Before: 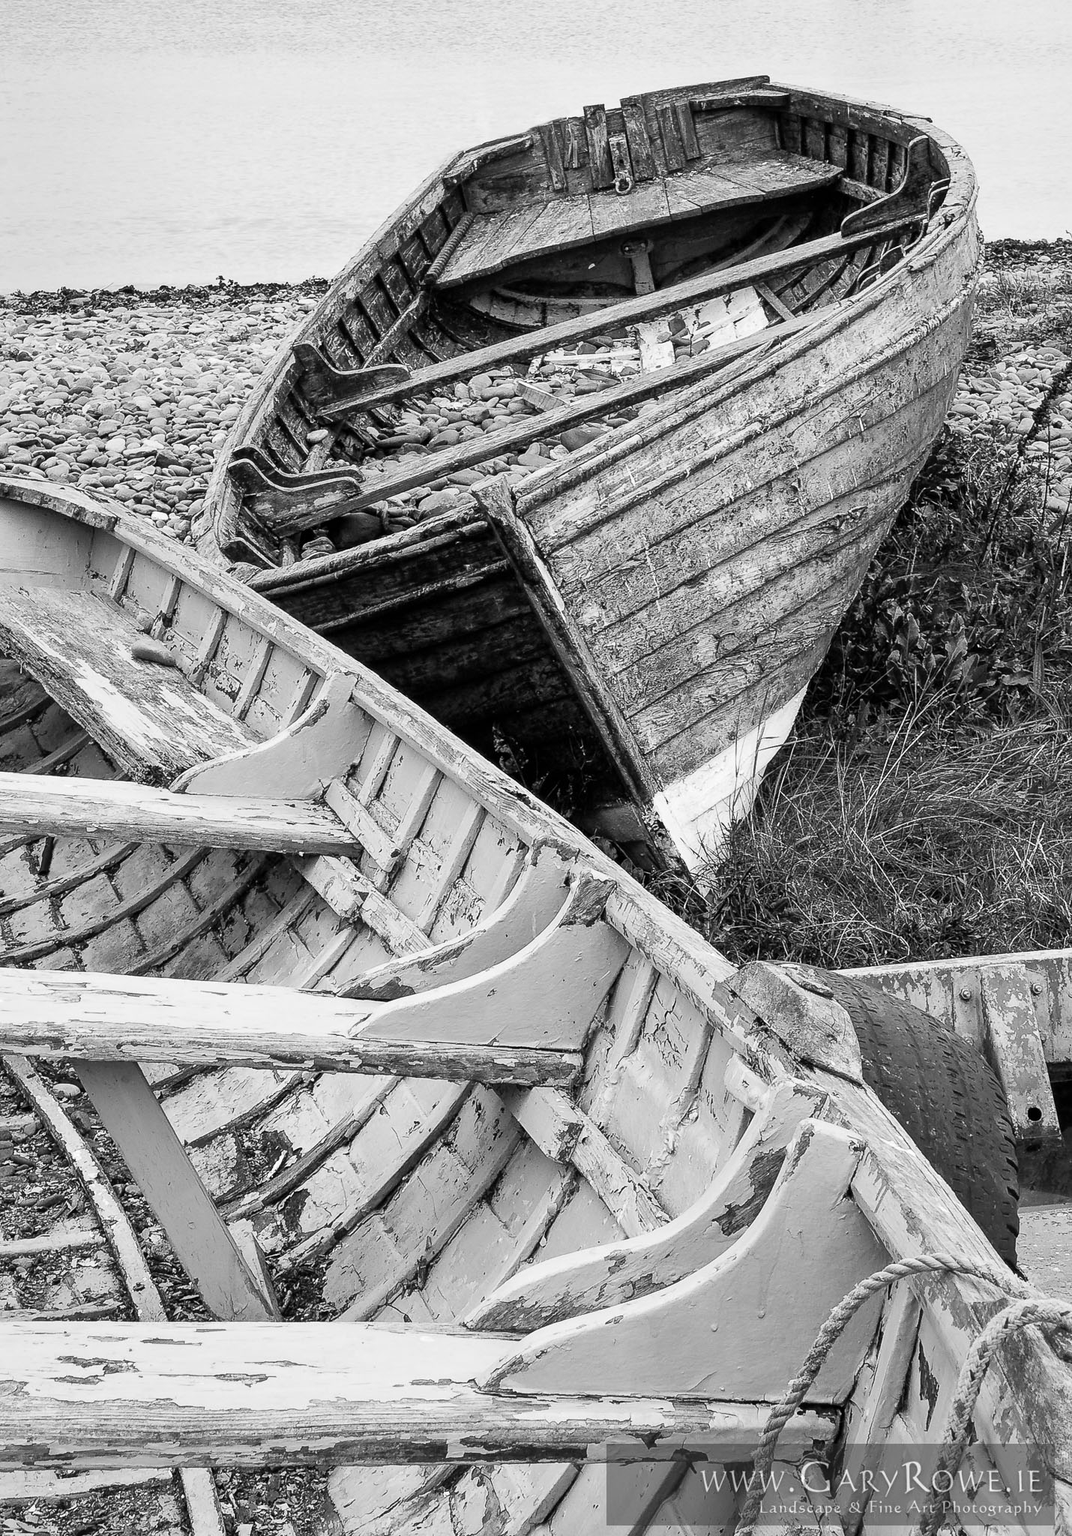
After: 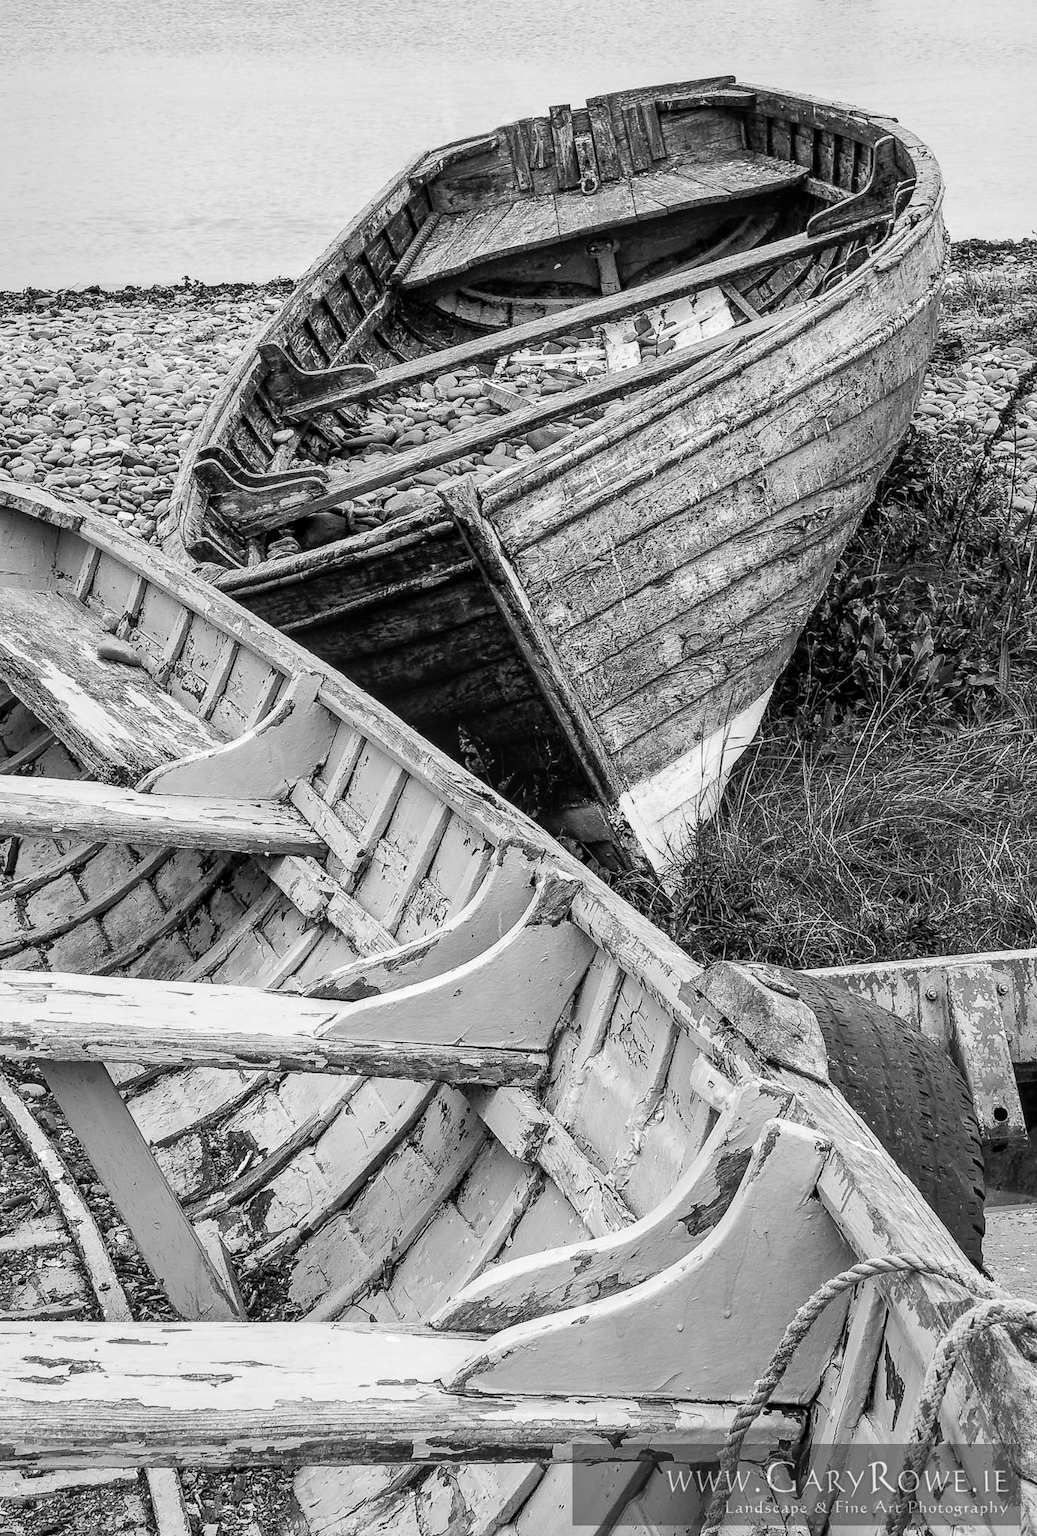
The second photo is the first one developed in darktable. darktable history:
shadows and highlights: shadows 25, highlights -25
local contrast: on, module defaults
crop and rotate: left 3.238%
